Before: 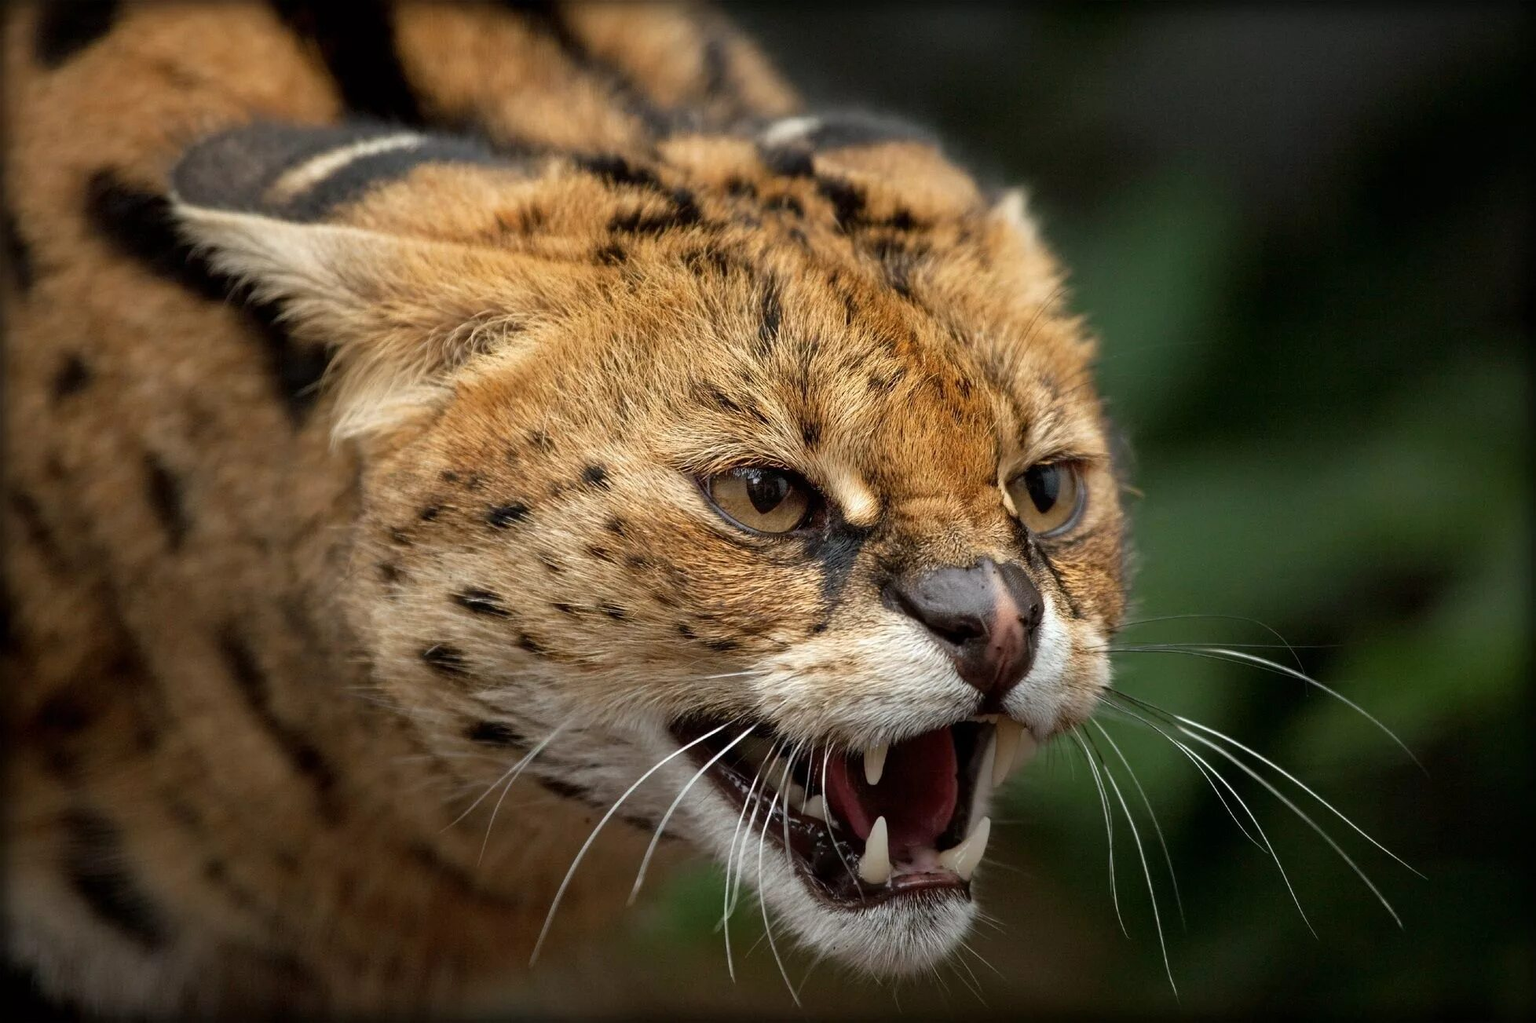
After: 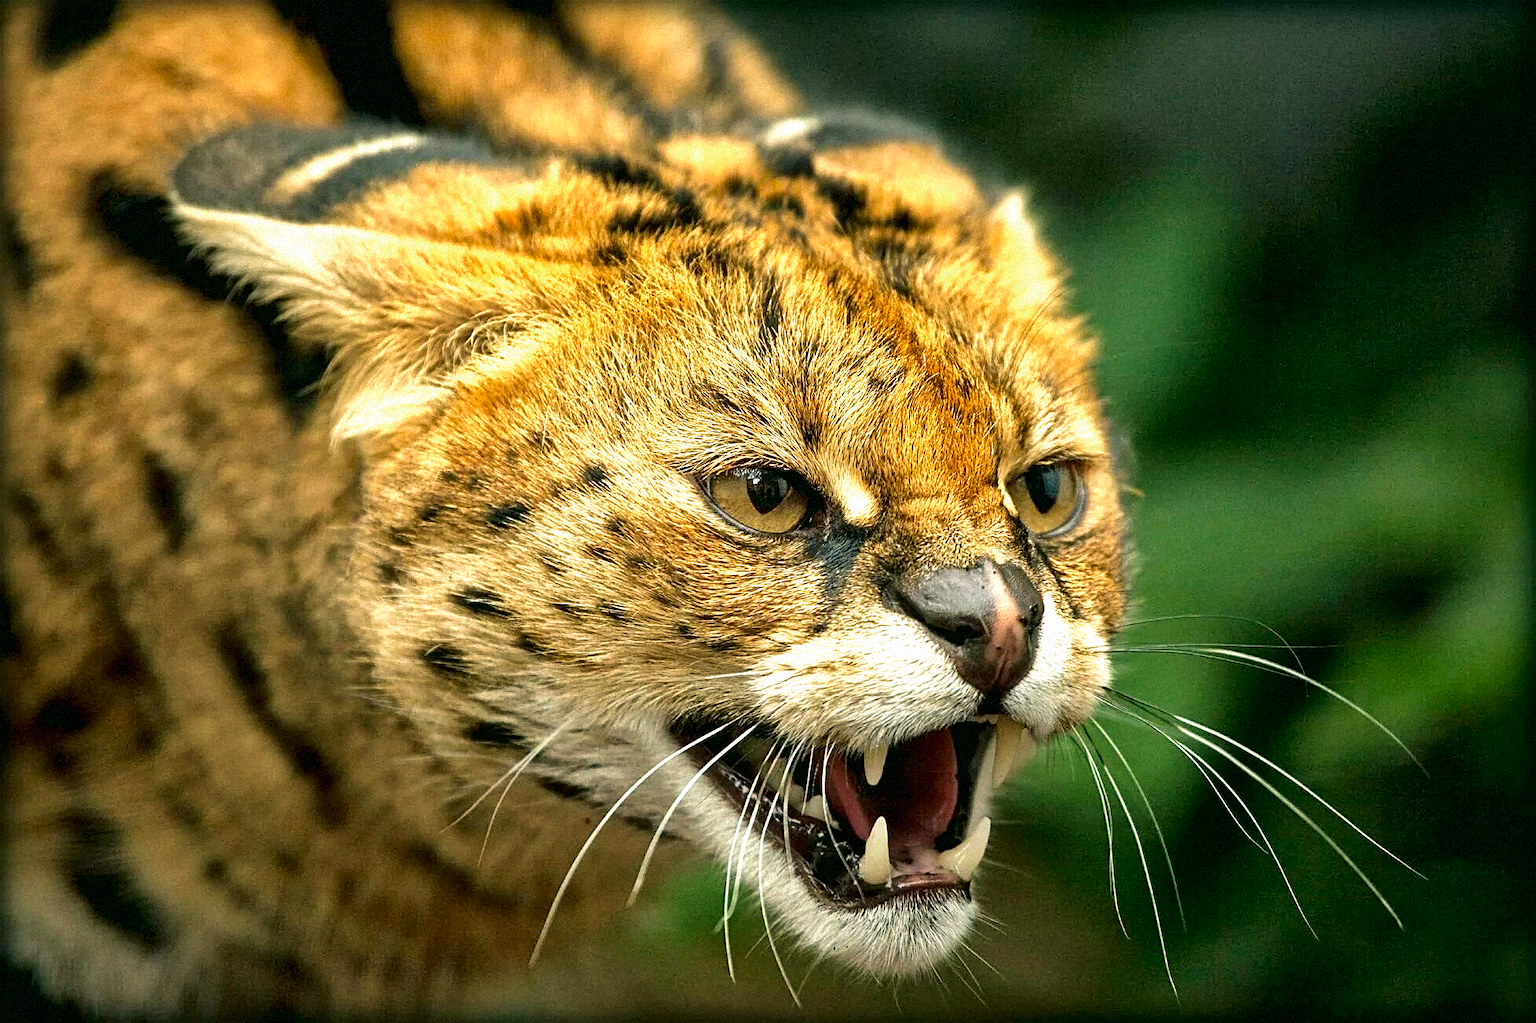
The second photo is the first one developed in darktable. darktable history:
velvia: on, module defaults
tone equalizer: -7 EV 0.18 EV, -6 EV 0.12 EV, -5 EV 0.08 EV, -4 EV 0.04 EV, -2 EV -0.02 EV, -1 EV -0.04 EV, +0 EV -0.06 EV, luminance estimator HSV value / RGB max
local contrast: mode bilateral grid, contrast 20, coarseness 50, detail 159%, midtone range 0.2
color correction: highlights a* -0.482, highlights b* 9.48, shadows a* -9.48, shadows b* 0.803
sharpen: on, module defaults
vibrance: vibrance 78%
exposure: black level correction 0.001, exposure 1.05 EV, compensate exposure bias true, compensate highlight preservation false
grain: mid-tones bias 0%
